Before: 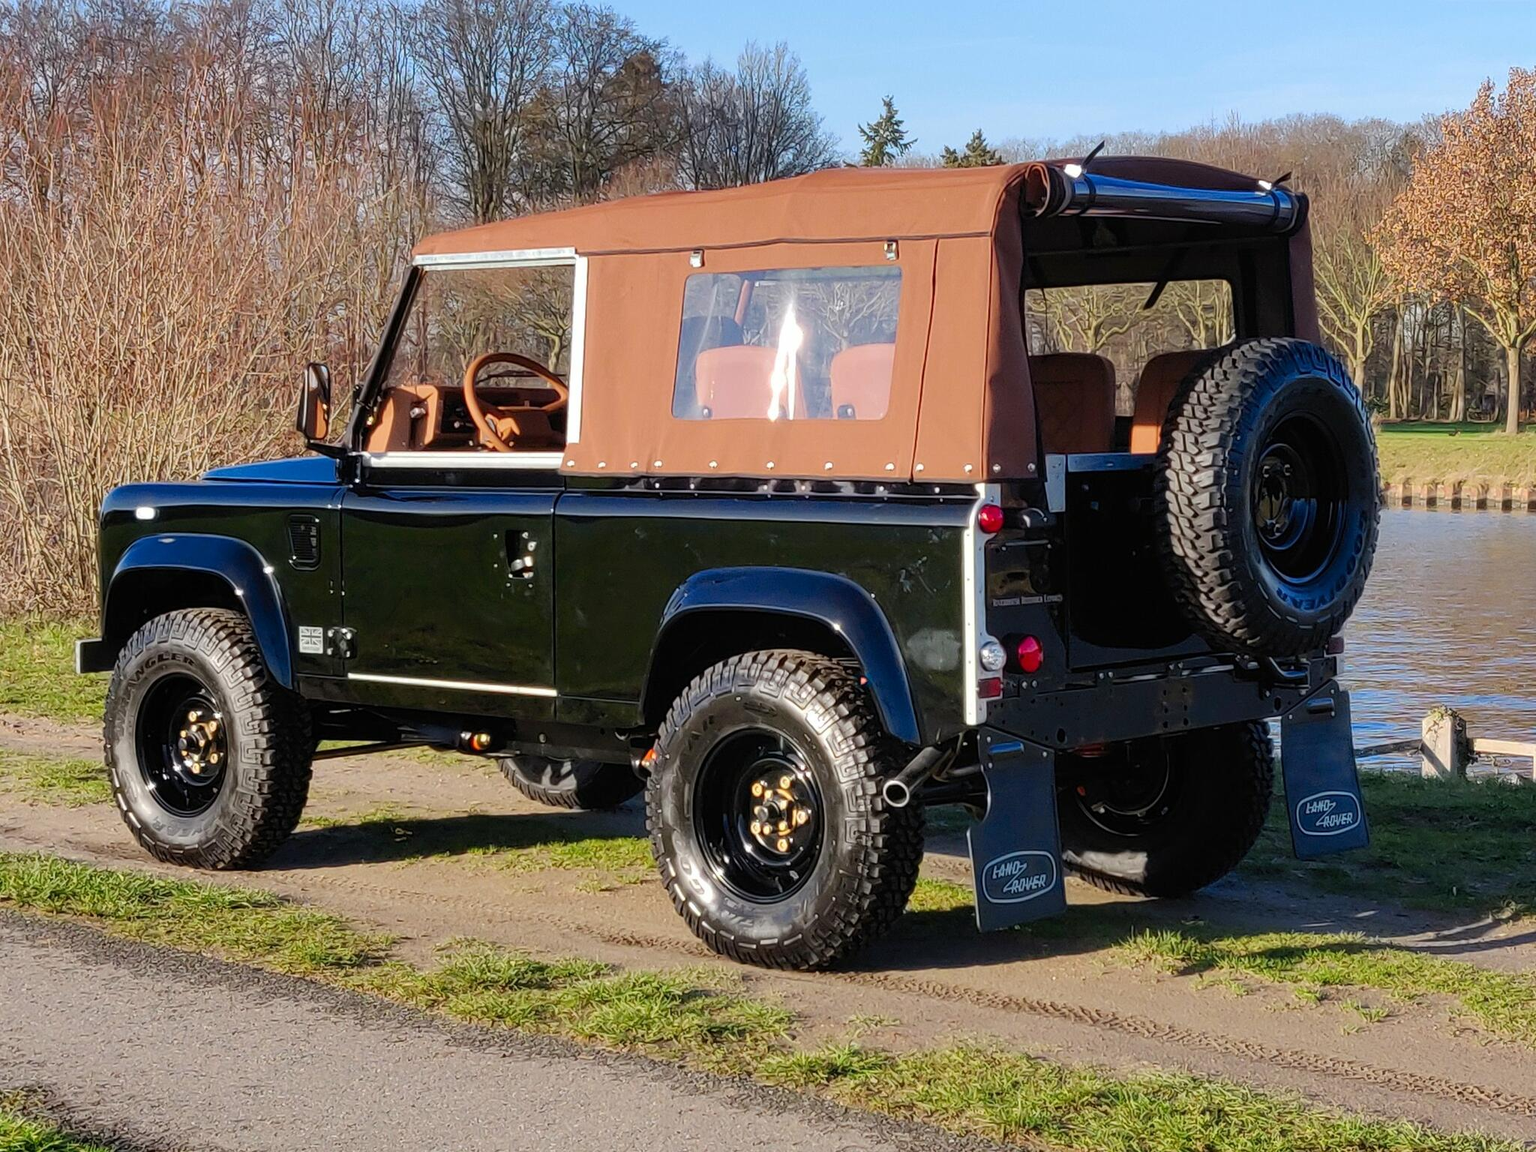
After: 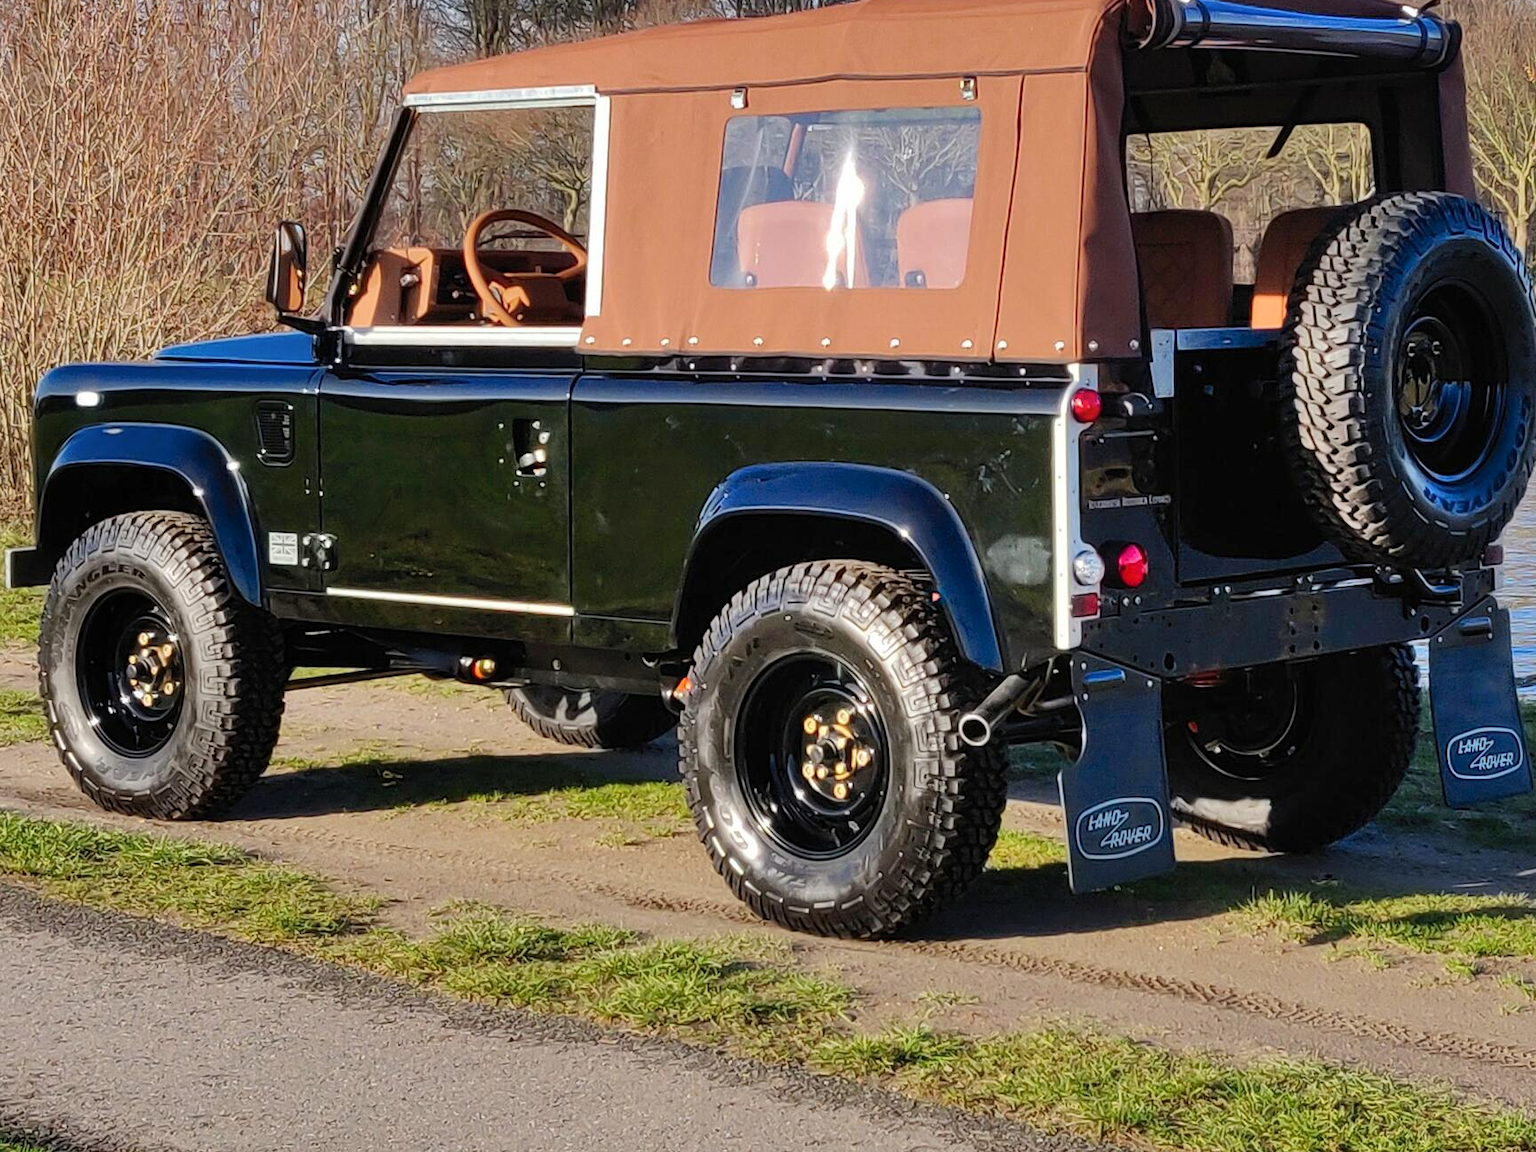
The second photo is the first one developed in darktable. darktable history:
crop and rotate: left 4.645%, top 15.285%, right 10.652%
shadows and highlights: low approximation 0.01, soften with gaussian
